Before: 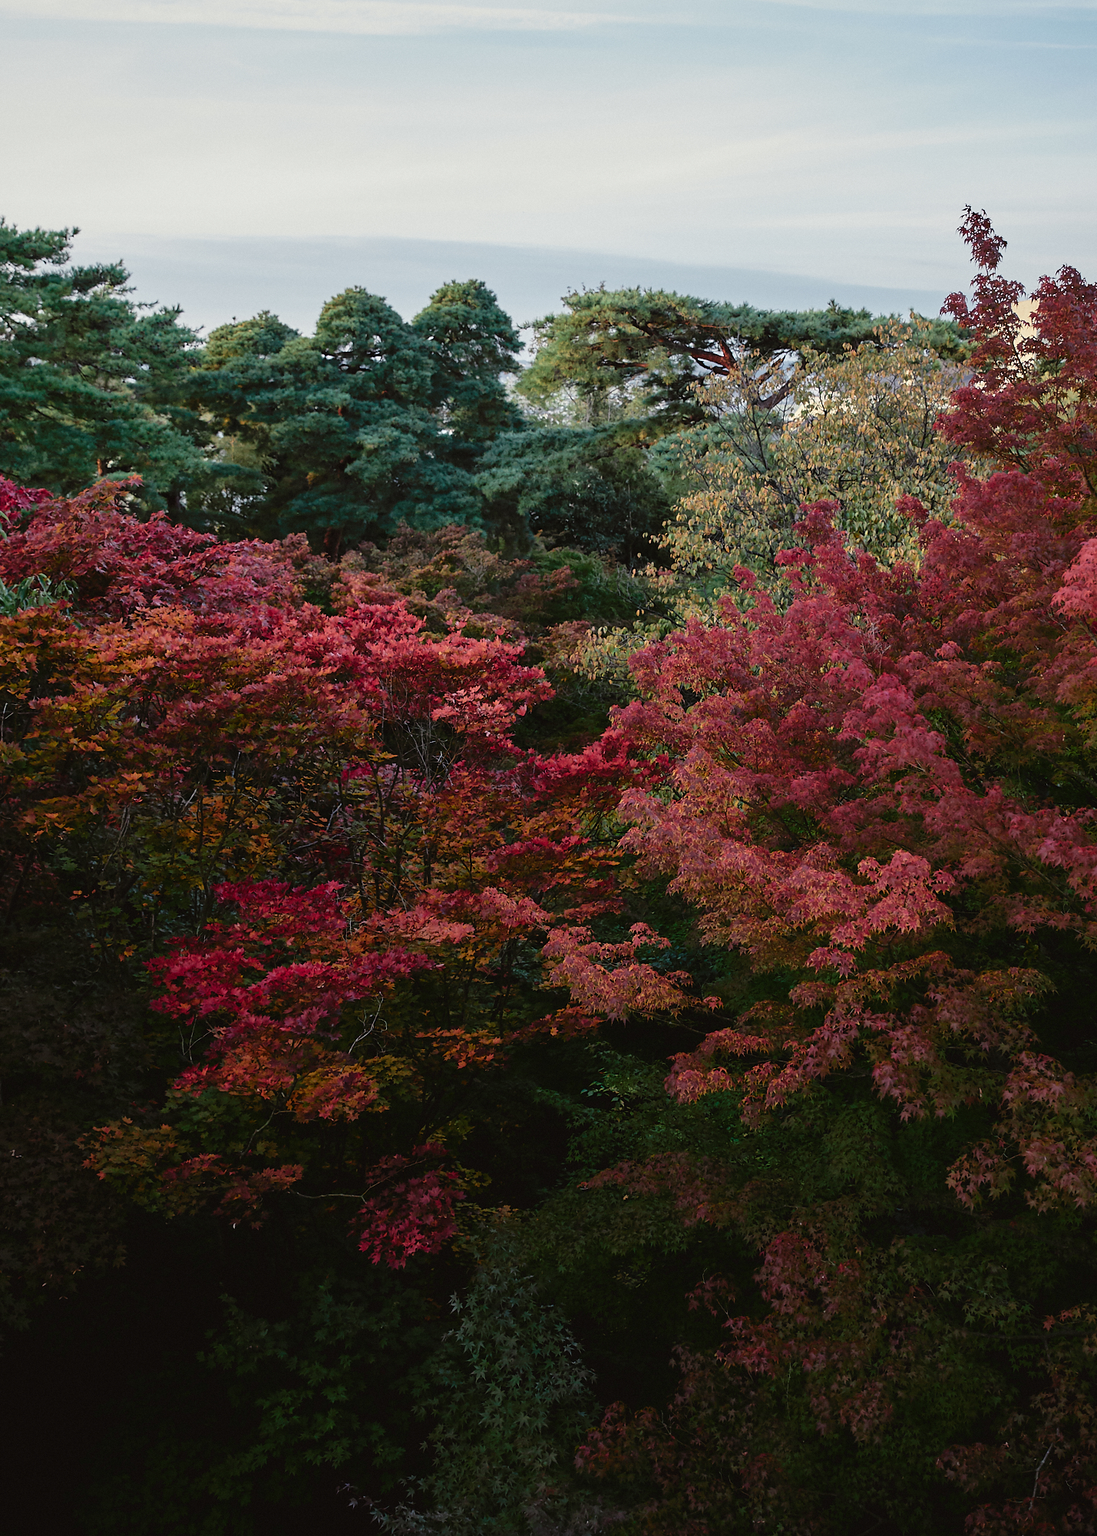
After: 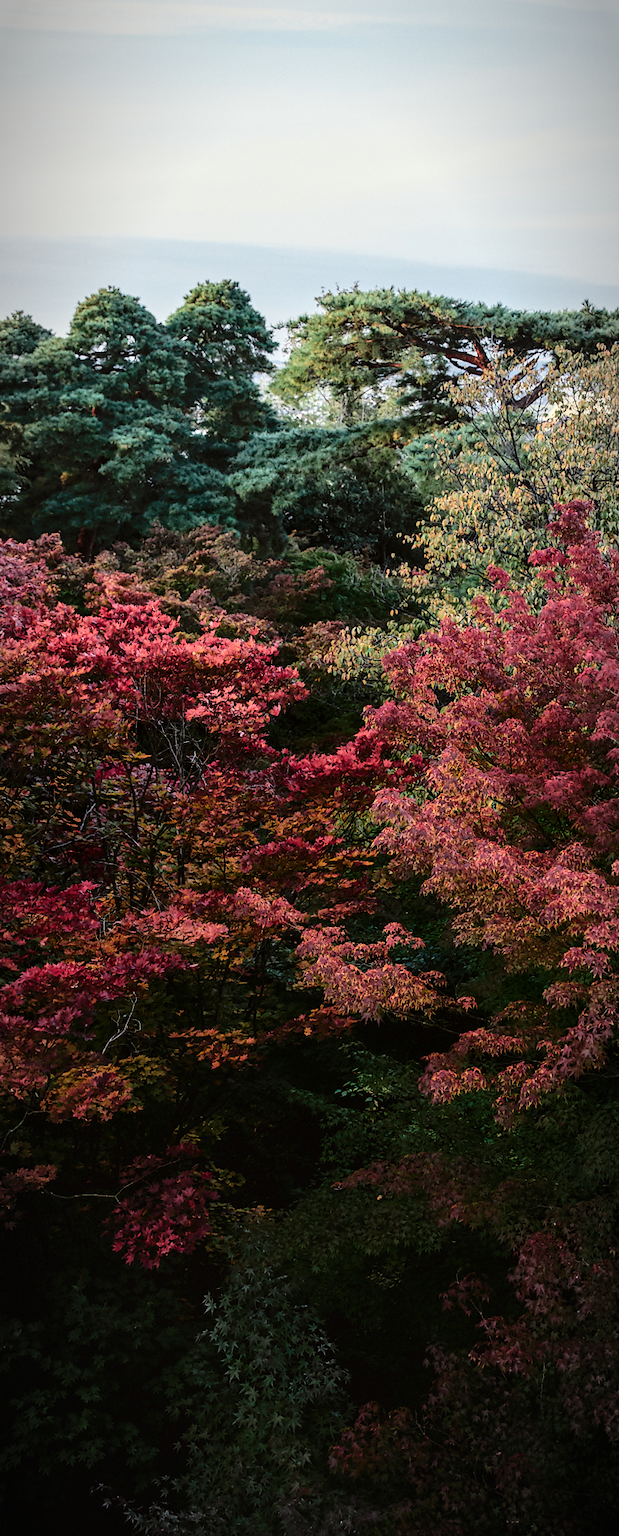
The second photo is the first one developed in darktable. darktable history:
crop and rotate: left 22.488%, right 21.052%
vignetting: fall-off start 86.32%, automatic ratio true
local contrast: on, module defaults
base curve: curves: ch0 [(0, 0) (0.032, 0.025) (0.121, 0.166) (0.206, 0.329) (0.605, 0.79) (1, 1)]
